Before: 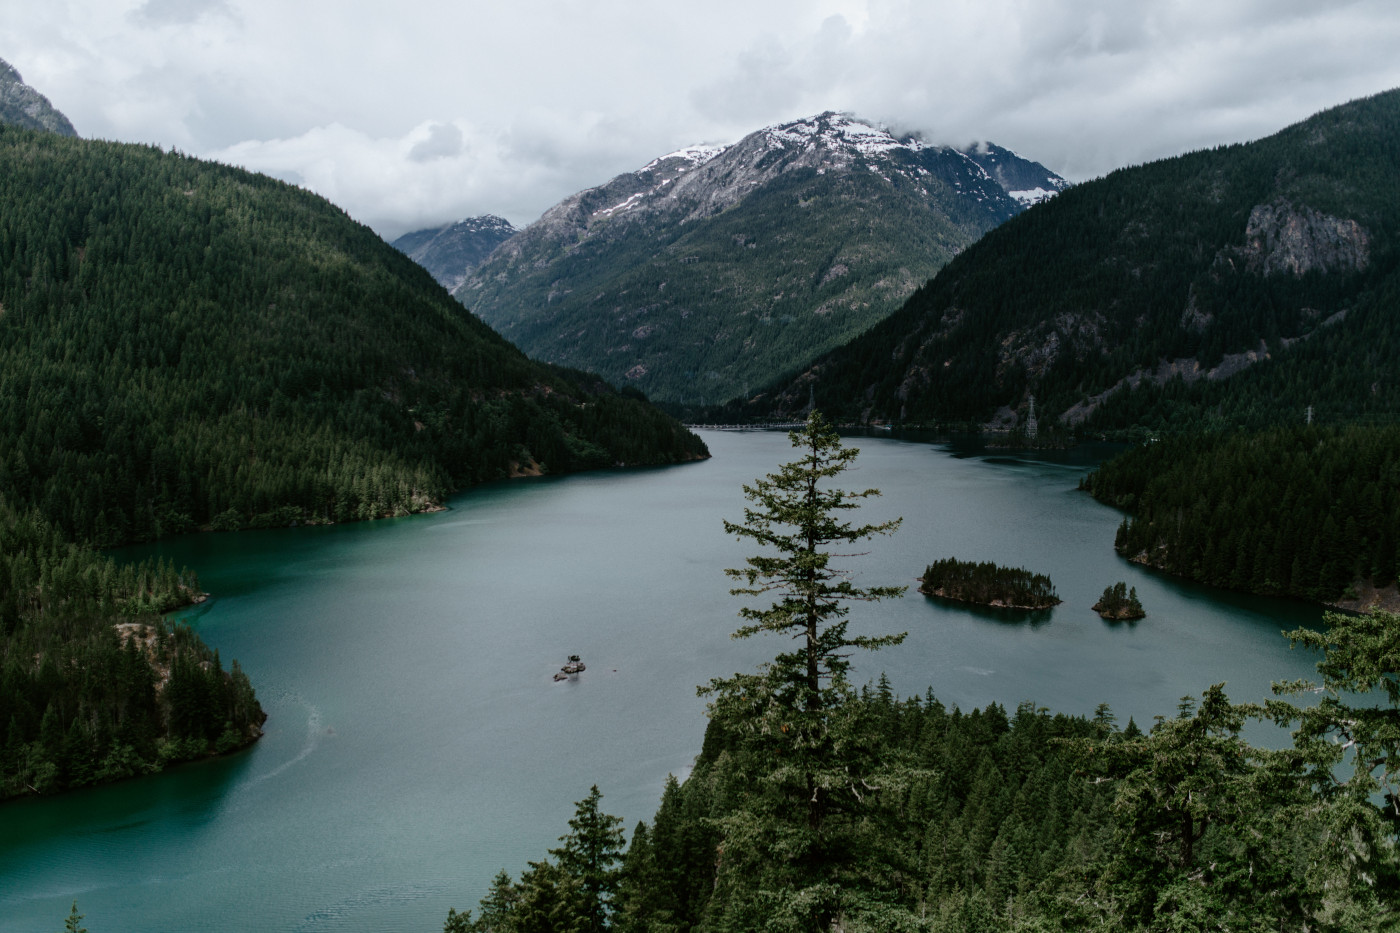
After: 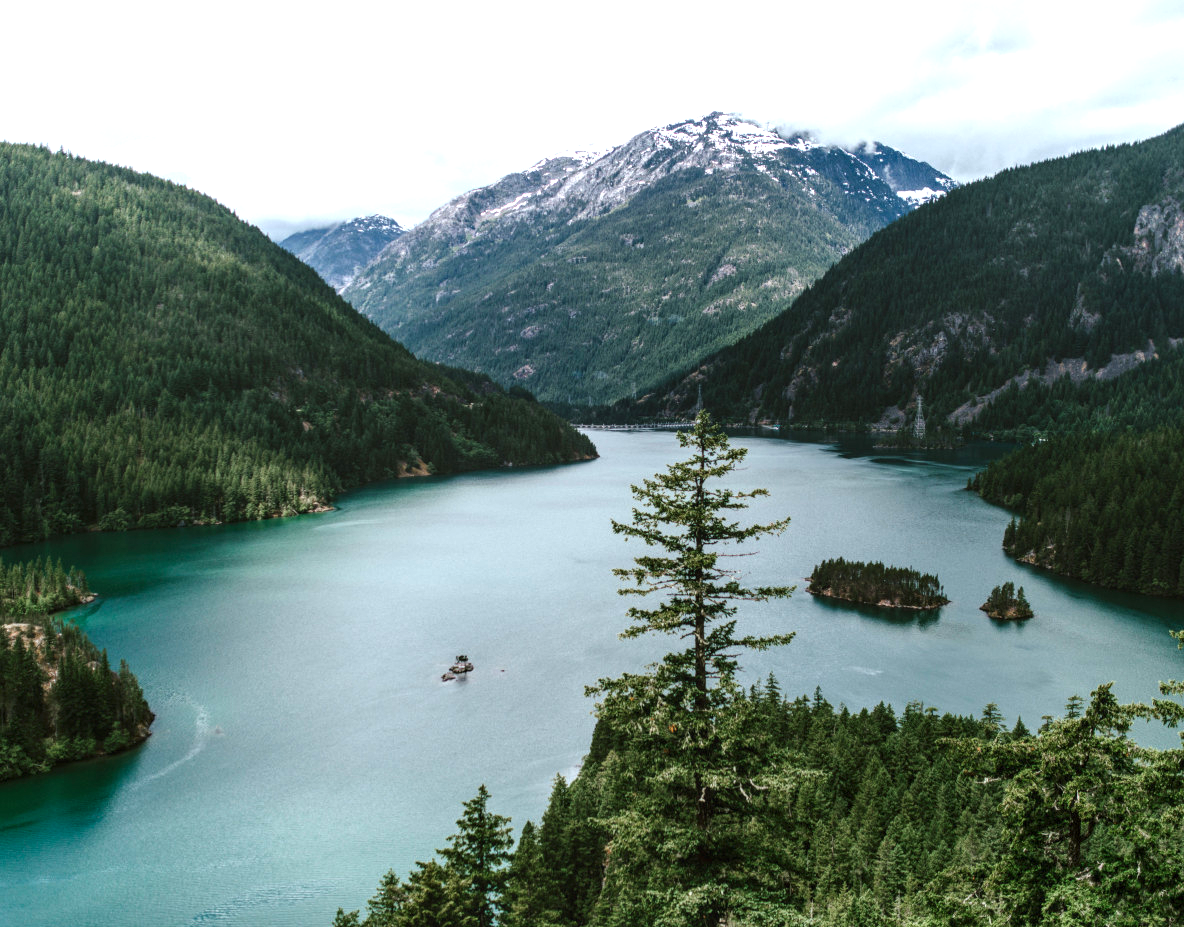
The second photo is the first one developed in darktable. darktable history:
contrast brightness saturation: contrast 0.04, saturation 0.16
local contrast: on, module defaults
exposure: black level correction -0.002, exposure 1.115 EV, compensate highlight preservation false
crop: left 8.026%, right 7.374%
